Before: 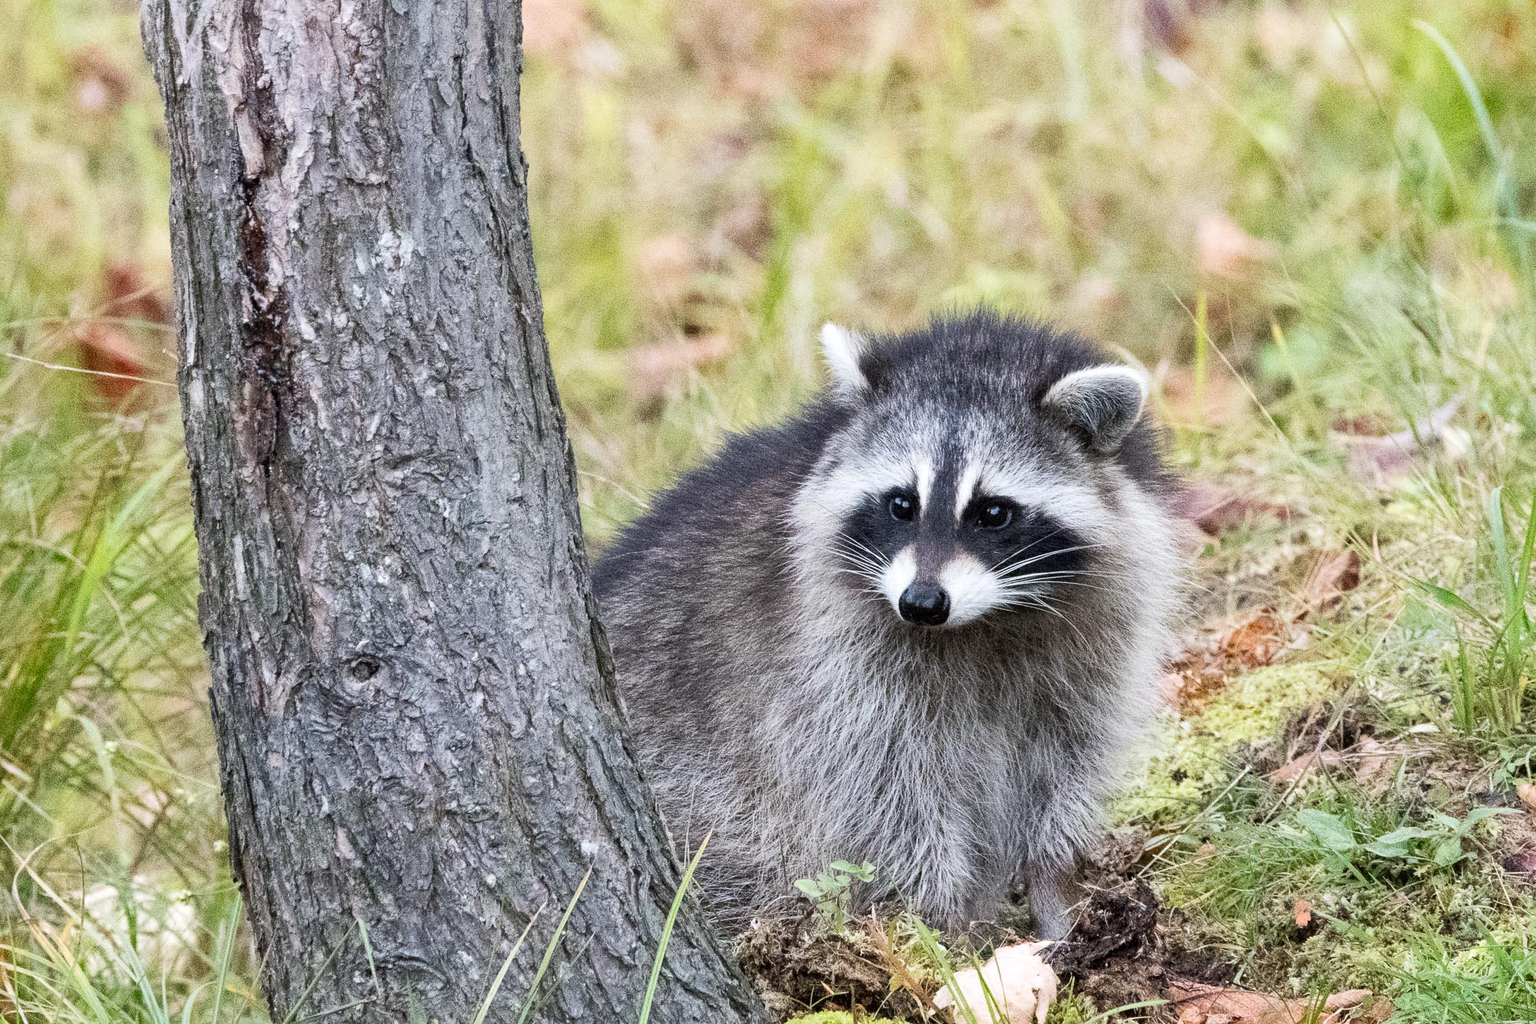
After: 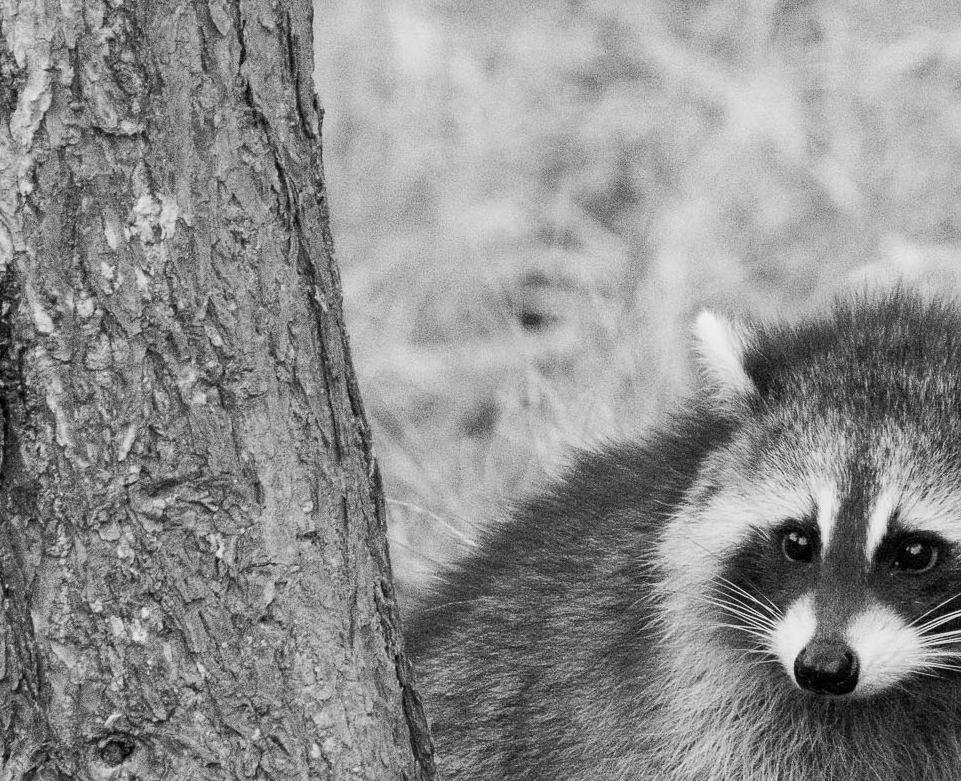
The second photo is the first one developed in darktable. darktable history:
crop: left 17.835%, top 7.675%, right 32.881%, bottom 32.213%
monochrome: a -71.75, b 75.82
white balance: red 0.967, blue 1.119, emerald 0.756
velvia: strength 15%
